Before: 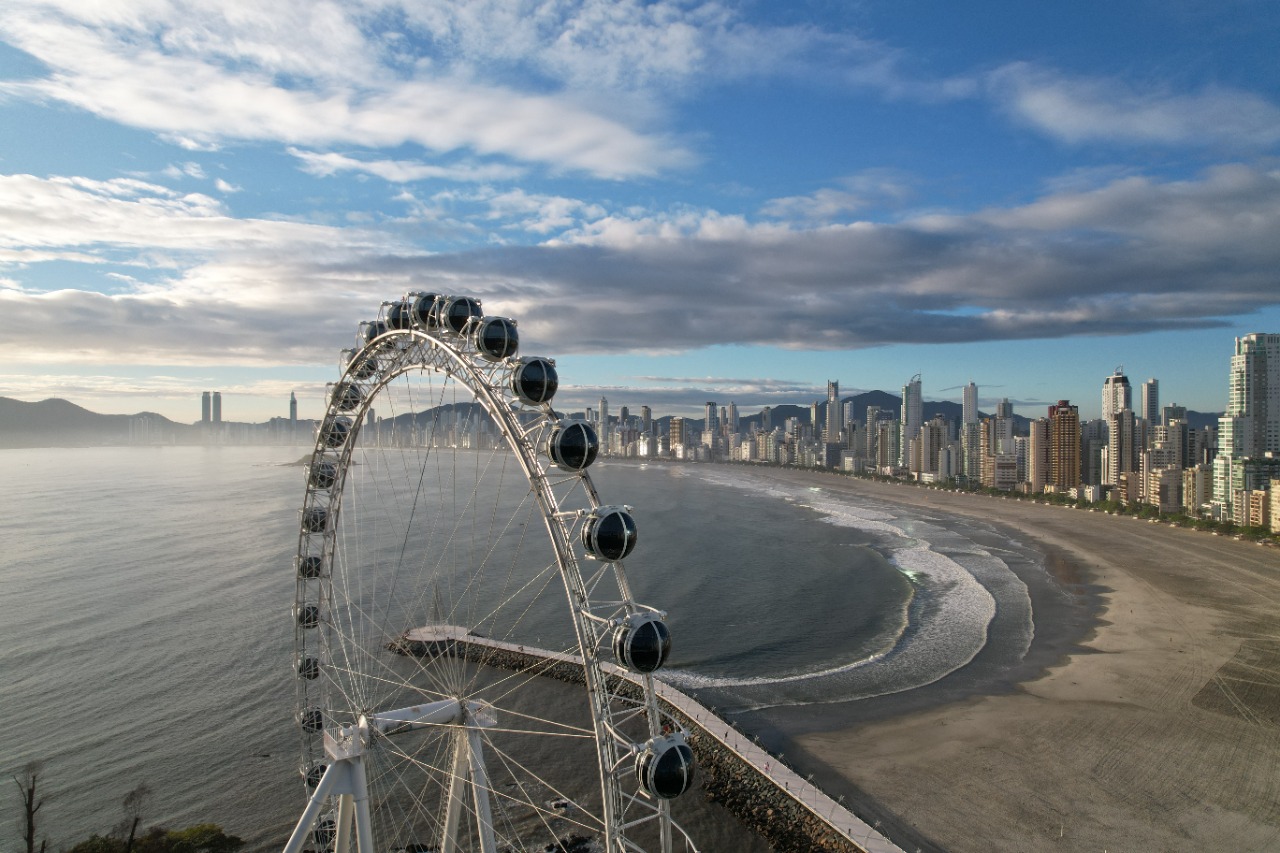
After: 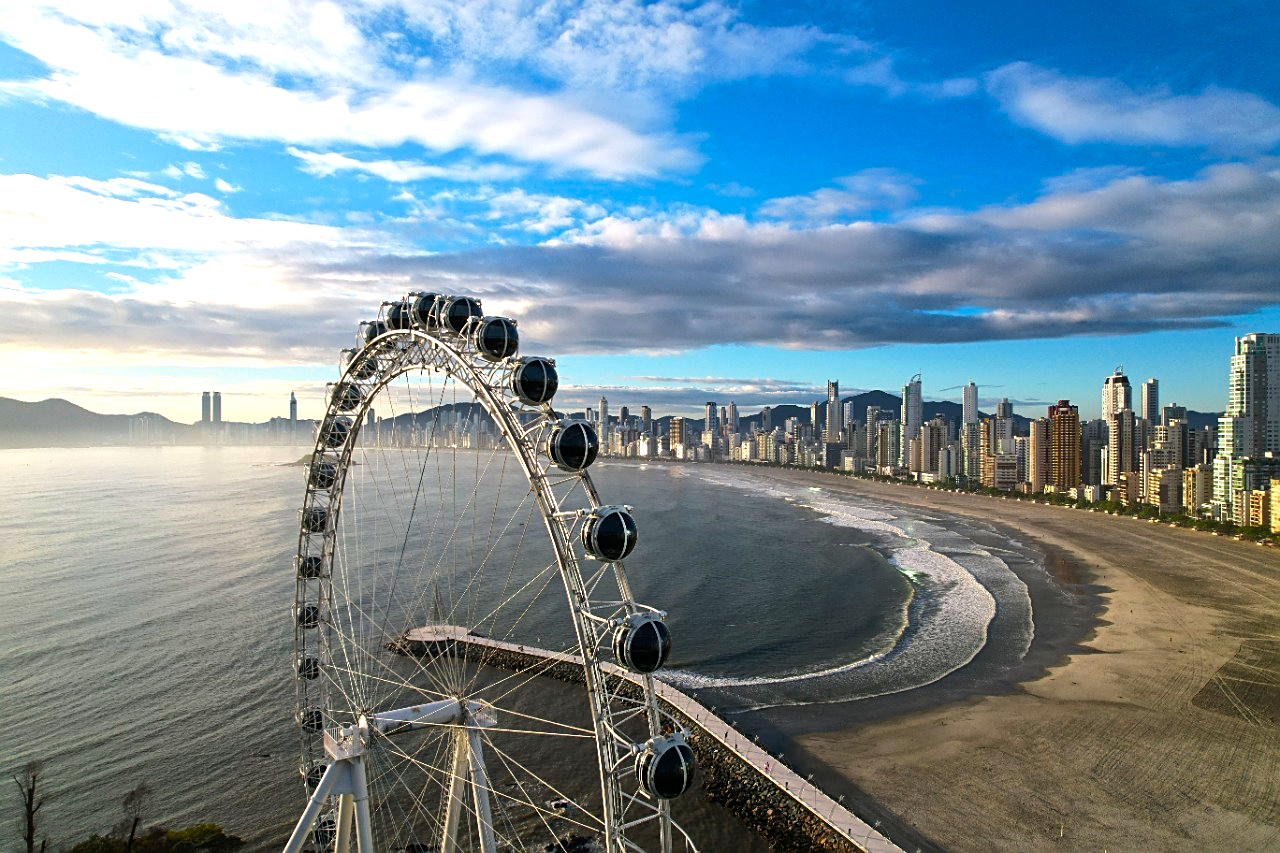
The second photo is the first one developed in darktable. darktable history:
sharpen: on, module defaults
color balance rgb: perceptual saturation grading › global saturation 25.572%, perceptual brilliance grading › highlights 17.909%, perceptual brilliance grading › mid-tones 31.304%, perceptual brilliance grading › shadows -31.044%, global vibrance 33.078%
contrast brightness saturation: saturation 0.124
